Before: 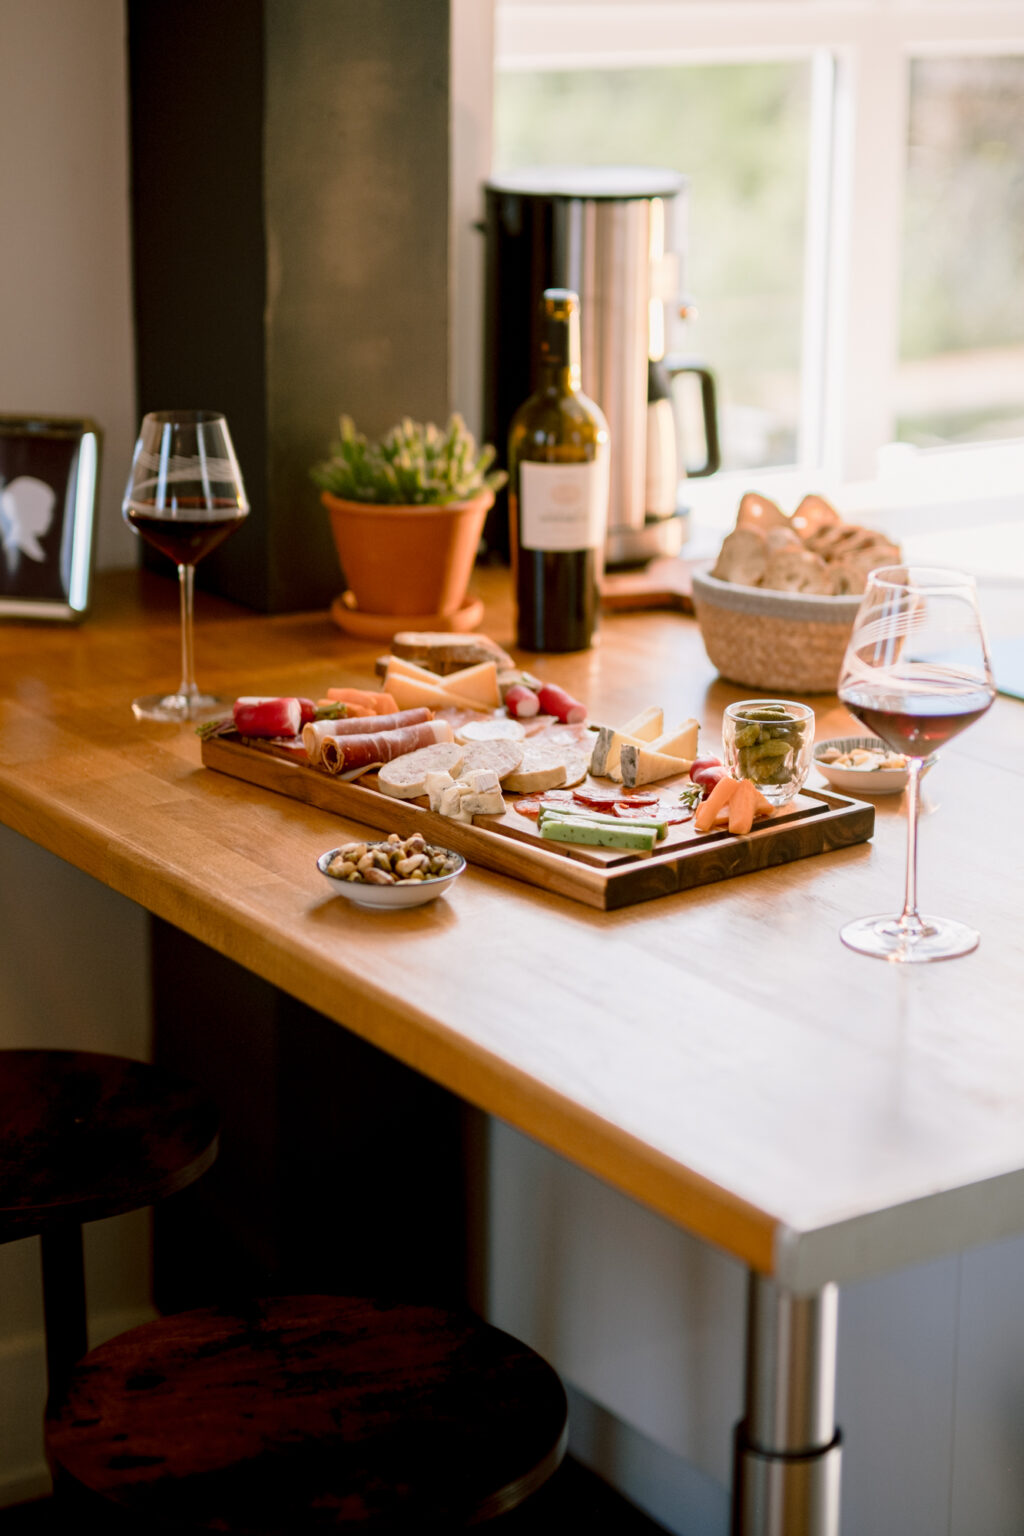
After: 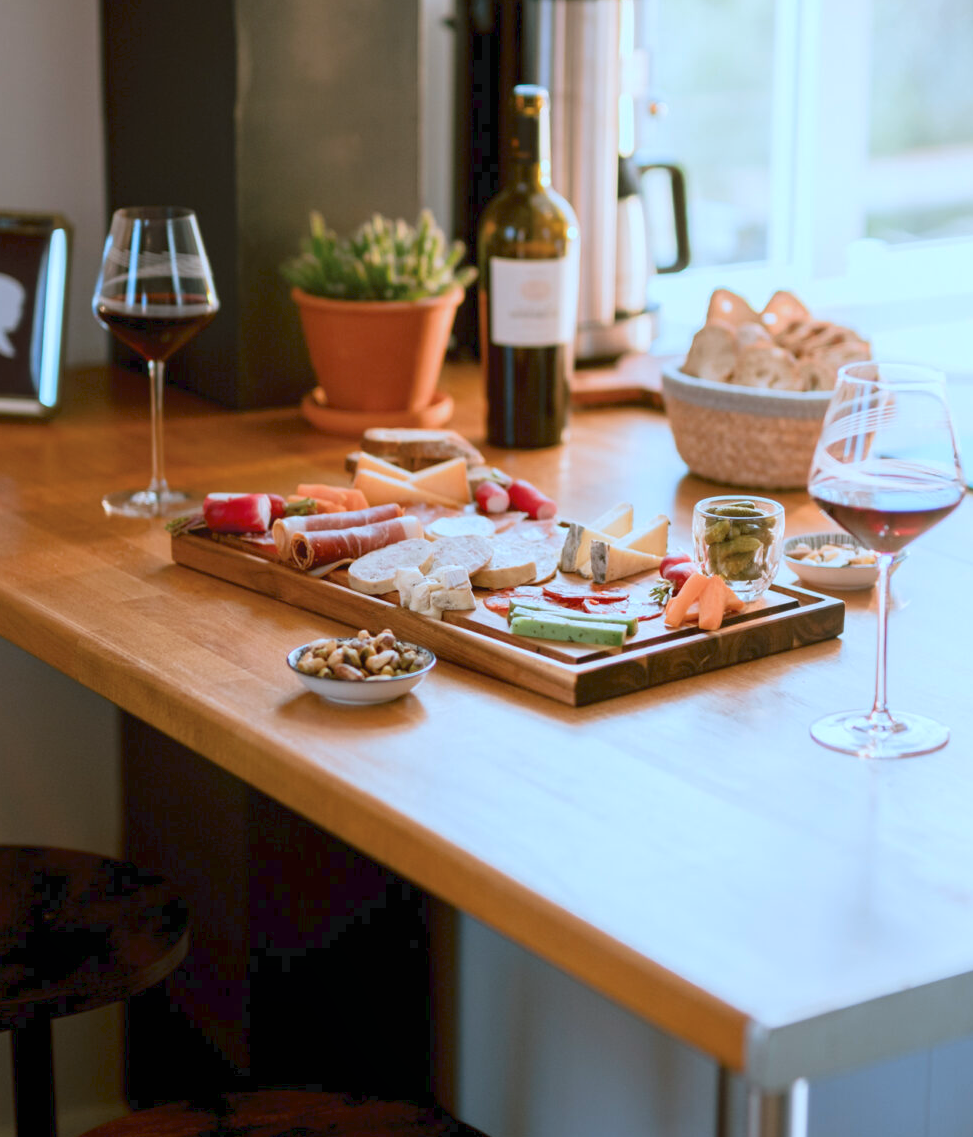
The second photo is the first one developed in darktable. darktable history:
color contrast: green-magenta contrast 0.96
local contrast: mode bilateral grid, contrast 100, coarseness 100, detail 91%, midtone range 0.2
tone curve: curves: ch0 [(0, 0) (0.003, 0.04) (0.011, 0.053) (0.025, 0.077) (0.044, 0.104) (0.069, 0.127) (0.1, 0.15) (0.136, 0.177) (0.177, 0.215) (0.224, 0.254) (0.277, 0.3) (0.335, 0.355) (0.399, 0.41) (0.468, 0.477) (0.543, 0.554) (0.623, 0.636) (0.709, 0.72) (0.801, 0.804) (0.898, 0.892) (1, 1)], preserve colors none
crop and rotate: left 2.991%, top 13.302%, right 1.981%, bottom 12.636%
color correction: highlights a* -9.35, highlights b* -23.15
contrast brightness saturation: saturation 0.18
